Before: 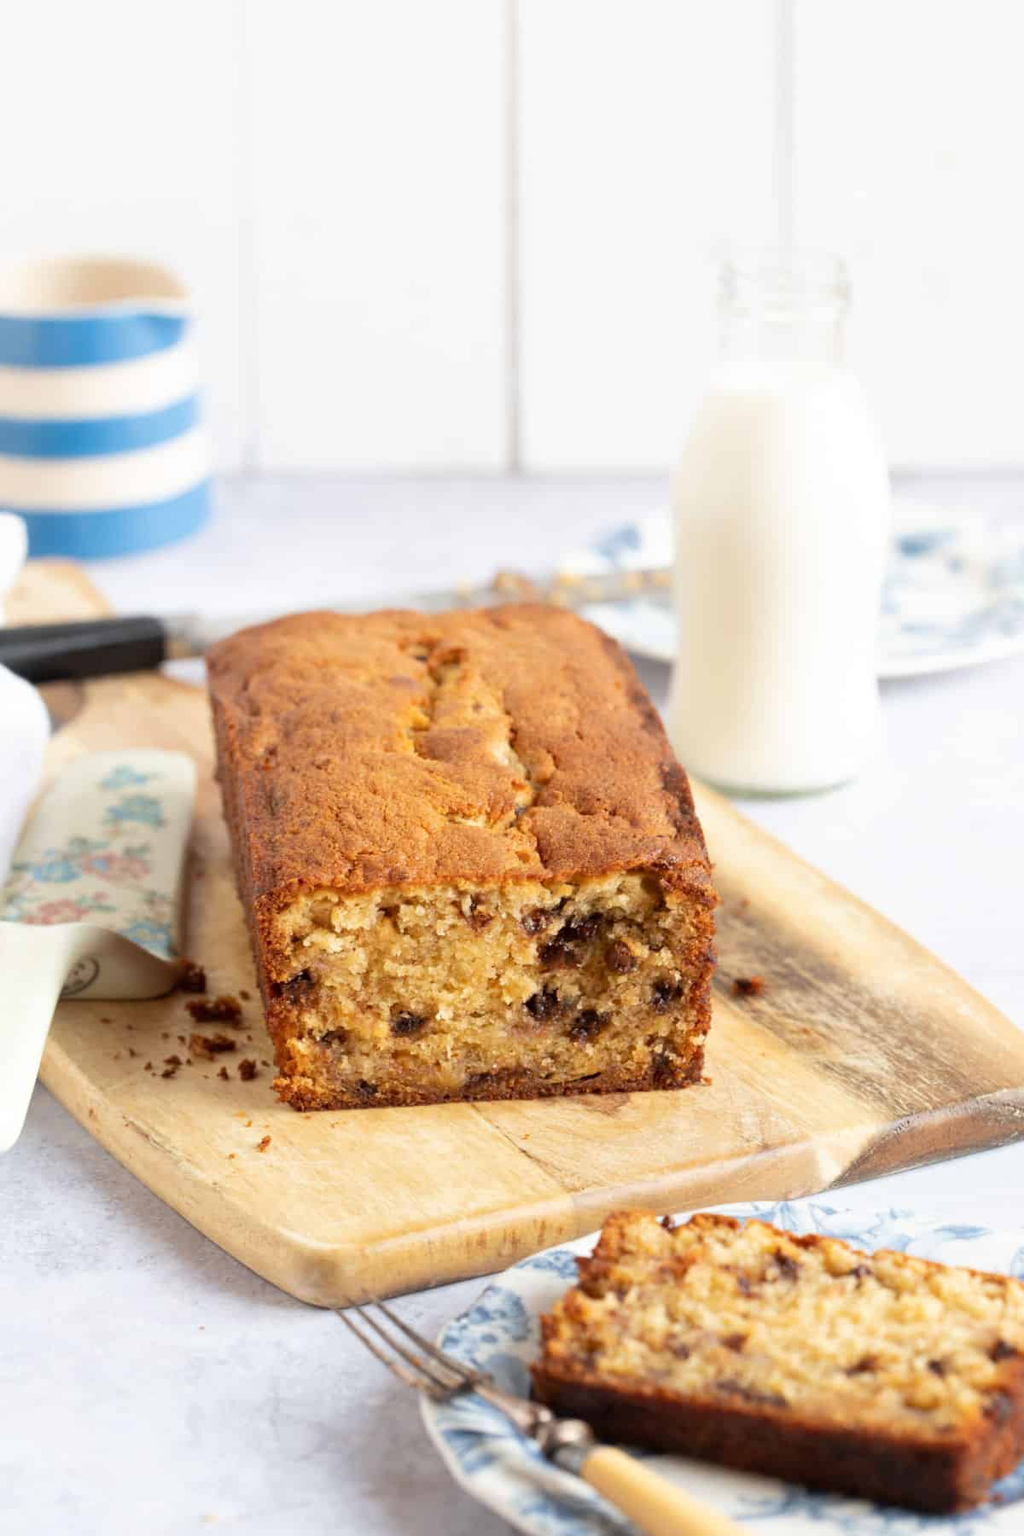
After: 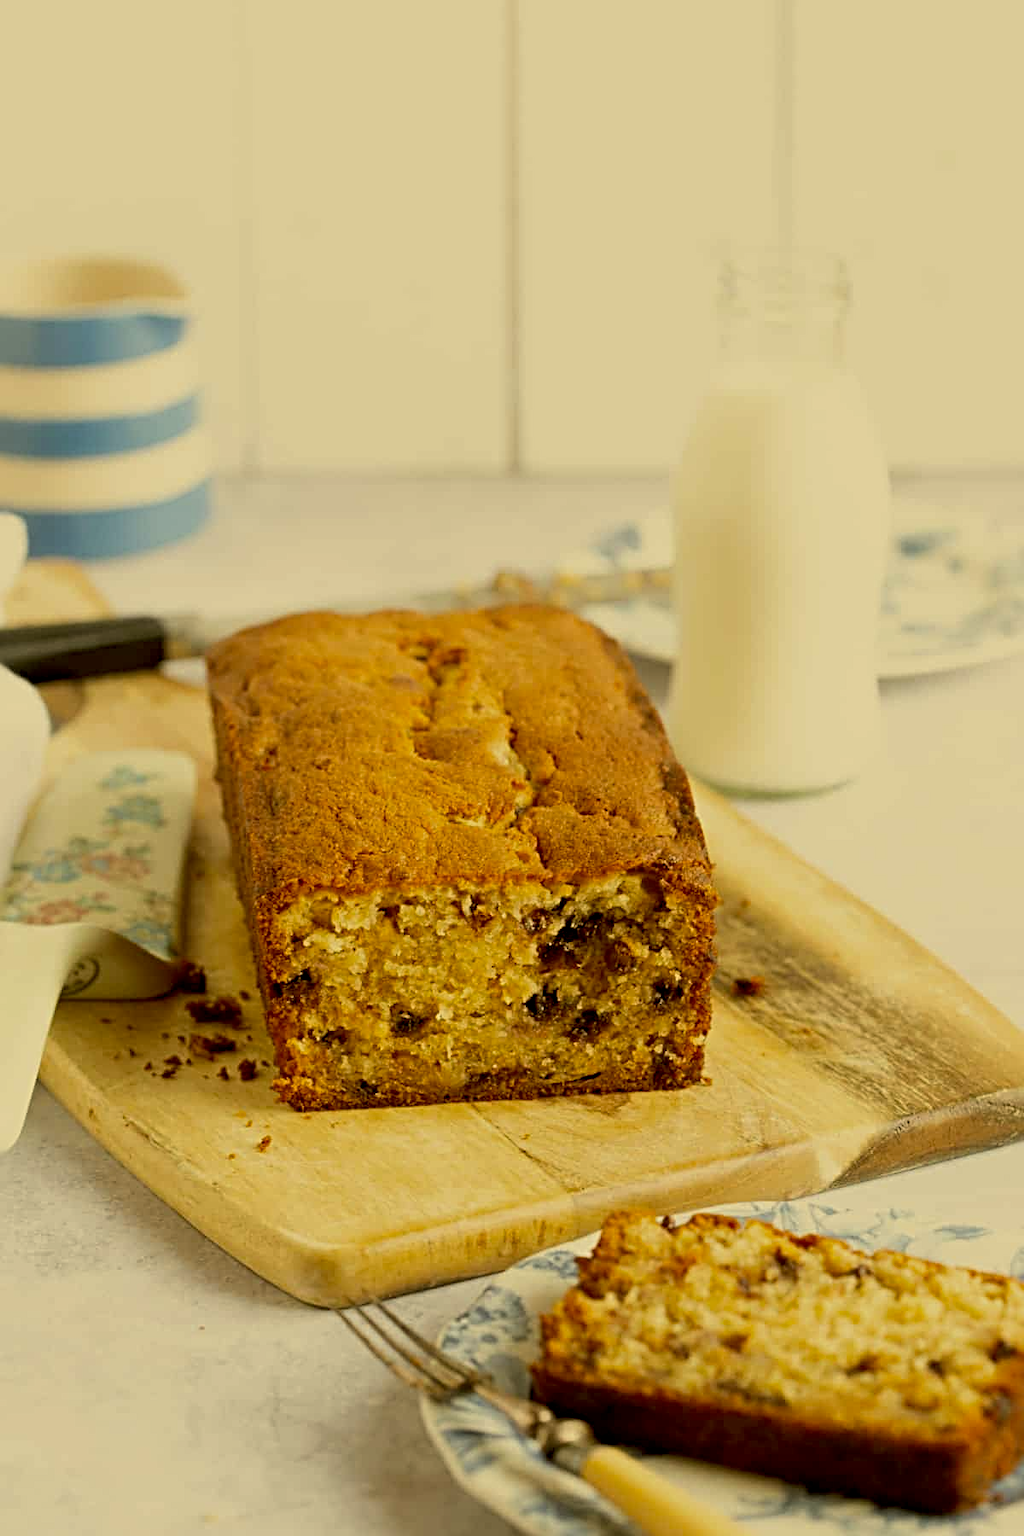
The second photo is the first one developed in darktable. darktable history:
sharpen: radius 4
exposure: black level correction 0.009, exposure -0.637 EV, compensate highlight preservation false
color correction: highlights a* 0.162, highlights b* 29.53, shadows a* -0.162, shadows b* 21.09
